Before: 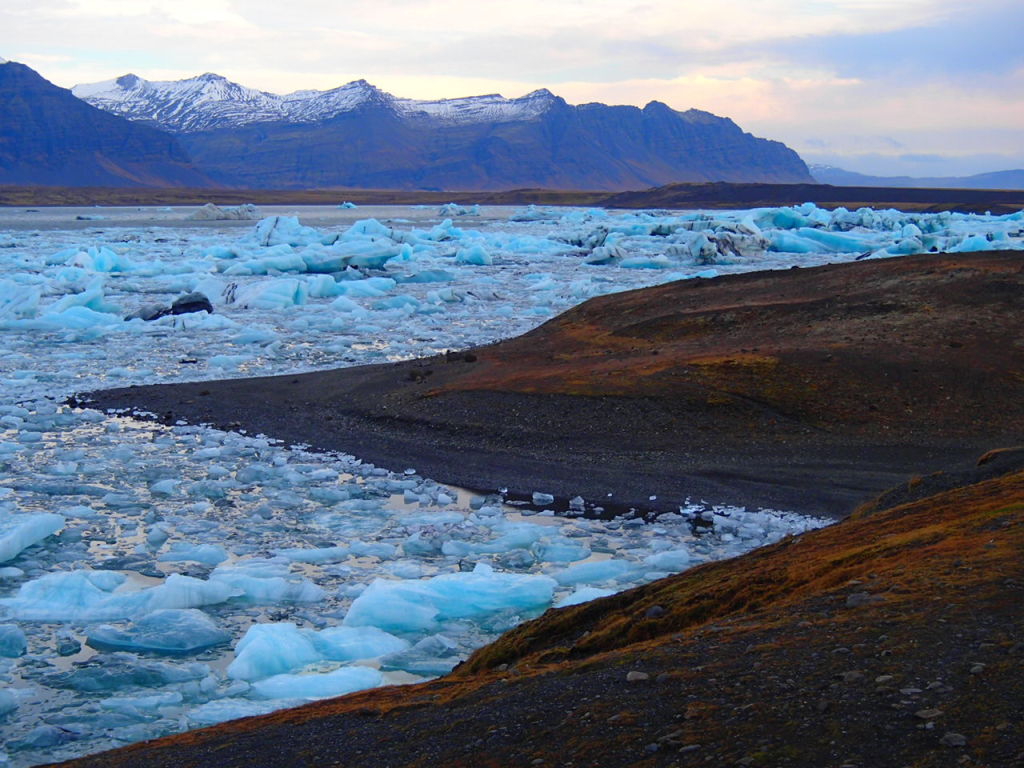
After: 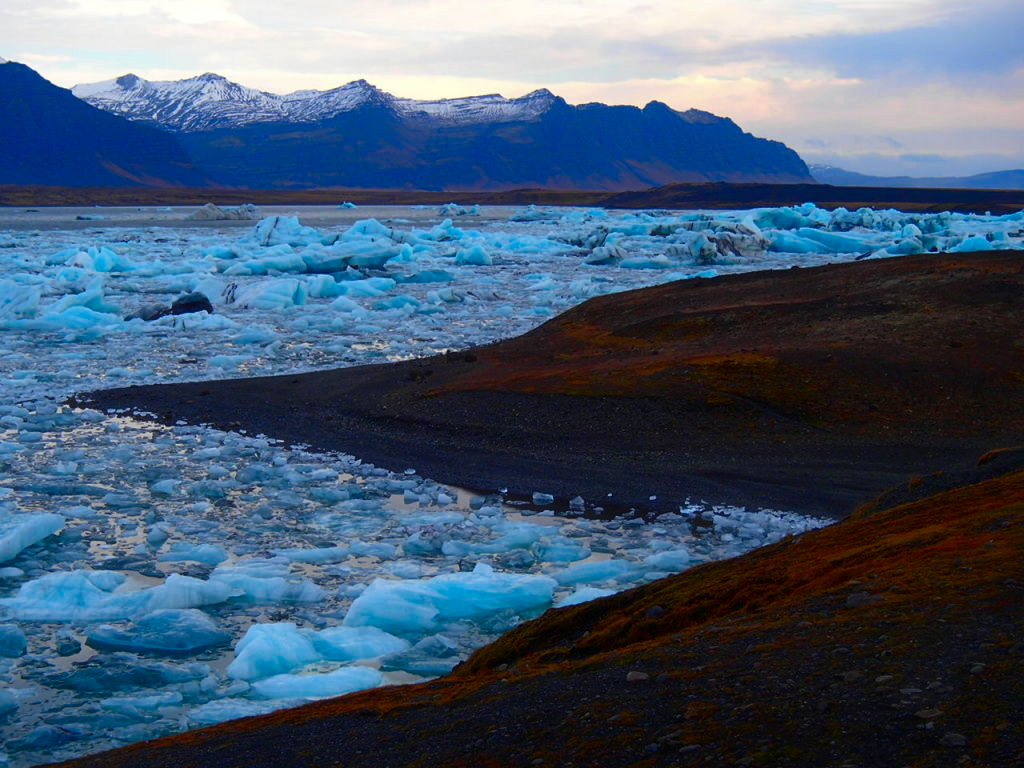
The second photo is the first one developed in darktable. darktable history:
contrast brightness saturation: brightness -0.25, saturation 0.2
haze removal: strength -0.1, adaptive false
tone equalizer: on, module defaults
